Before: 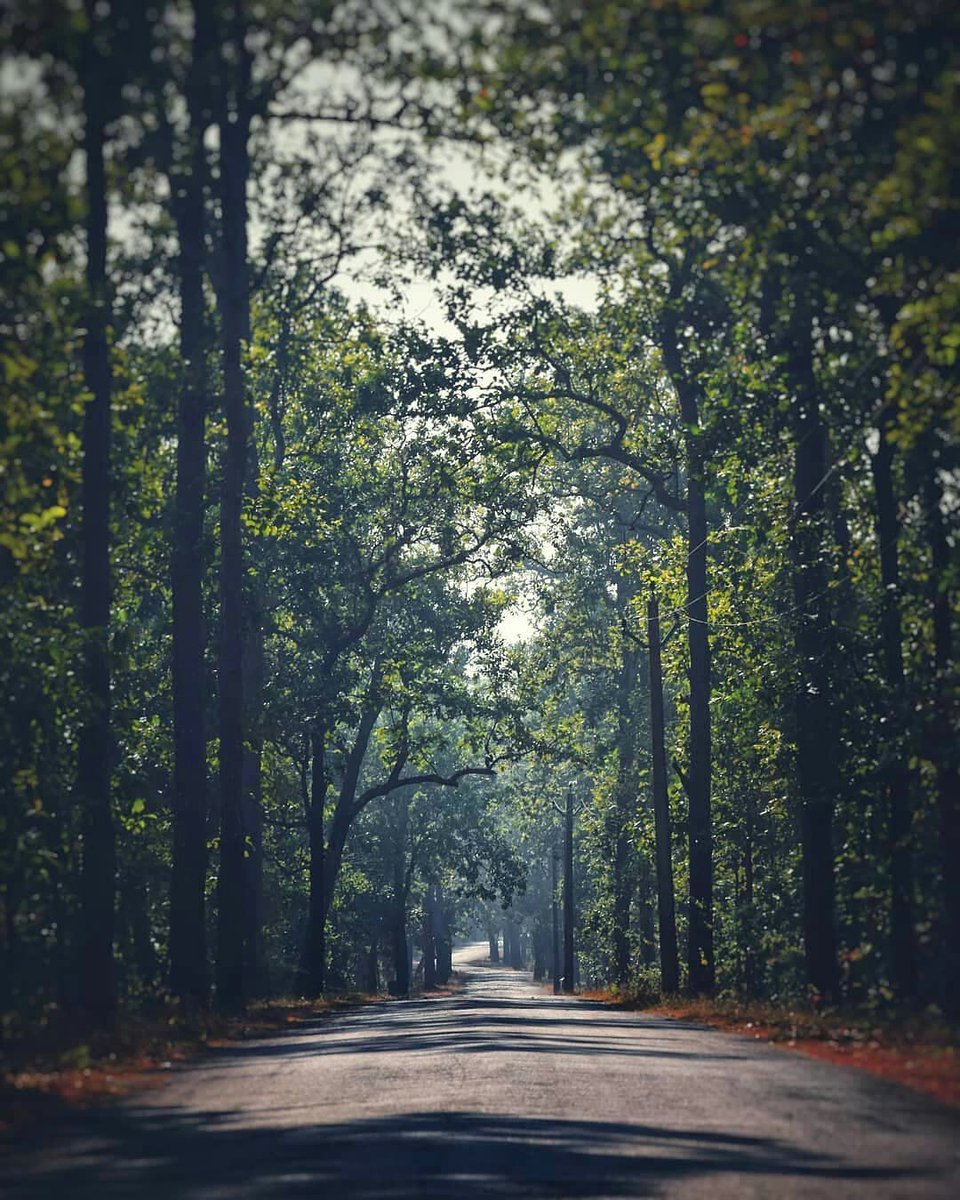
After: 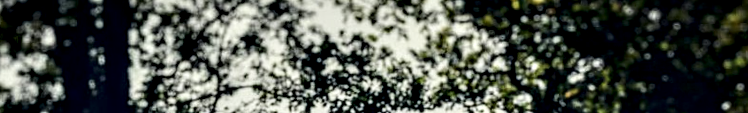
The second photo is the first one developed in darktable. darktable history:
shadows and highlights: radius 108.52, shadows 23.73, highlights -59.32, low approximation 0.01, soften with gaussian
contrast brightness saturation: contrast 0.13, brightness -0.24, saturation 0.14
crop and rotate: left 9.644%, top 9.491%, right 6.021%, bottom 80.509%
local contrast: detail 203%
filmic rgb: black relative exposure -7.5 EV, white relative exposure 5 EV, hardness 3.31, contrast 1.3, contrast in shadows safe
vignetting: fall-off start 116.67%, fall-off radius 59.26%, brightness -0.31, saturation -0.056
rotate and perspective: rotation -1.68°, lens shift (vertical) -0.146, crop left 0.049, crop right 0.912, crop top 0.032, crop bottom 0.96
